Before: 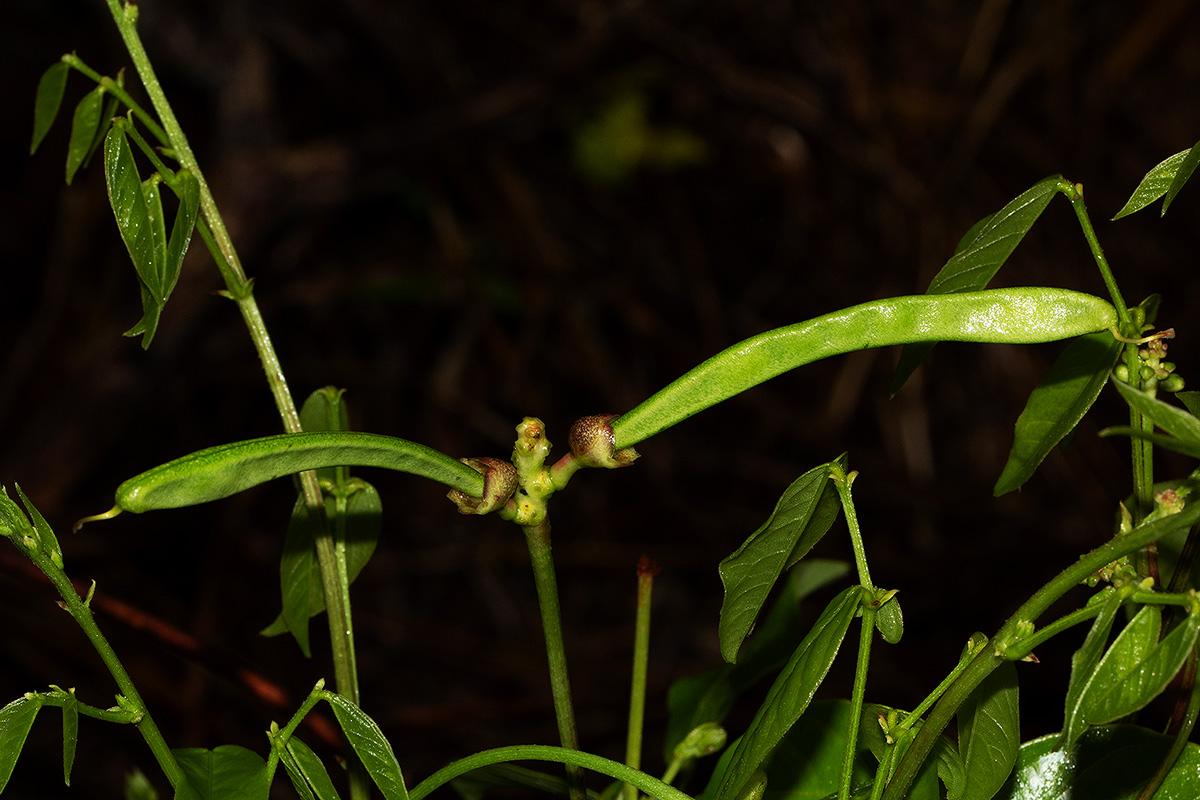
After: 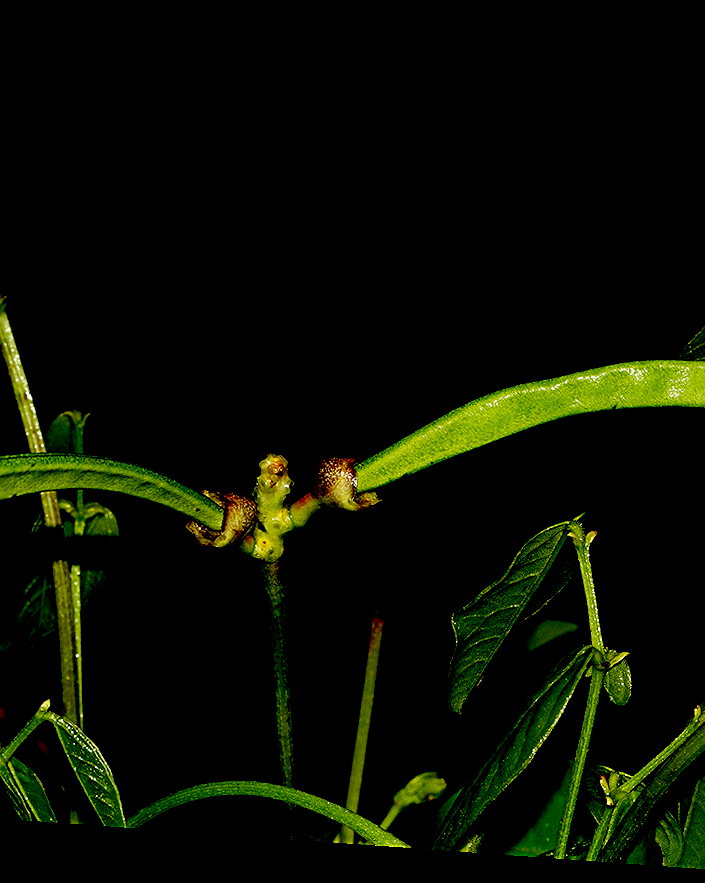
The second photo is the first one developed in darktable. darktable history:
crop and rotate: left 22.516%, right 21.234%
sharpen: on, module defaults
rotate and perspective: rotation 4.1°, automatic cropping off
exposure: black level correction 0.056, compensate highlight preservation false
